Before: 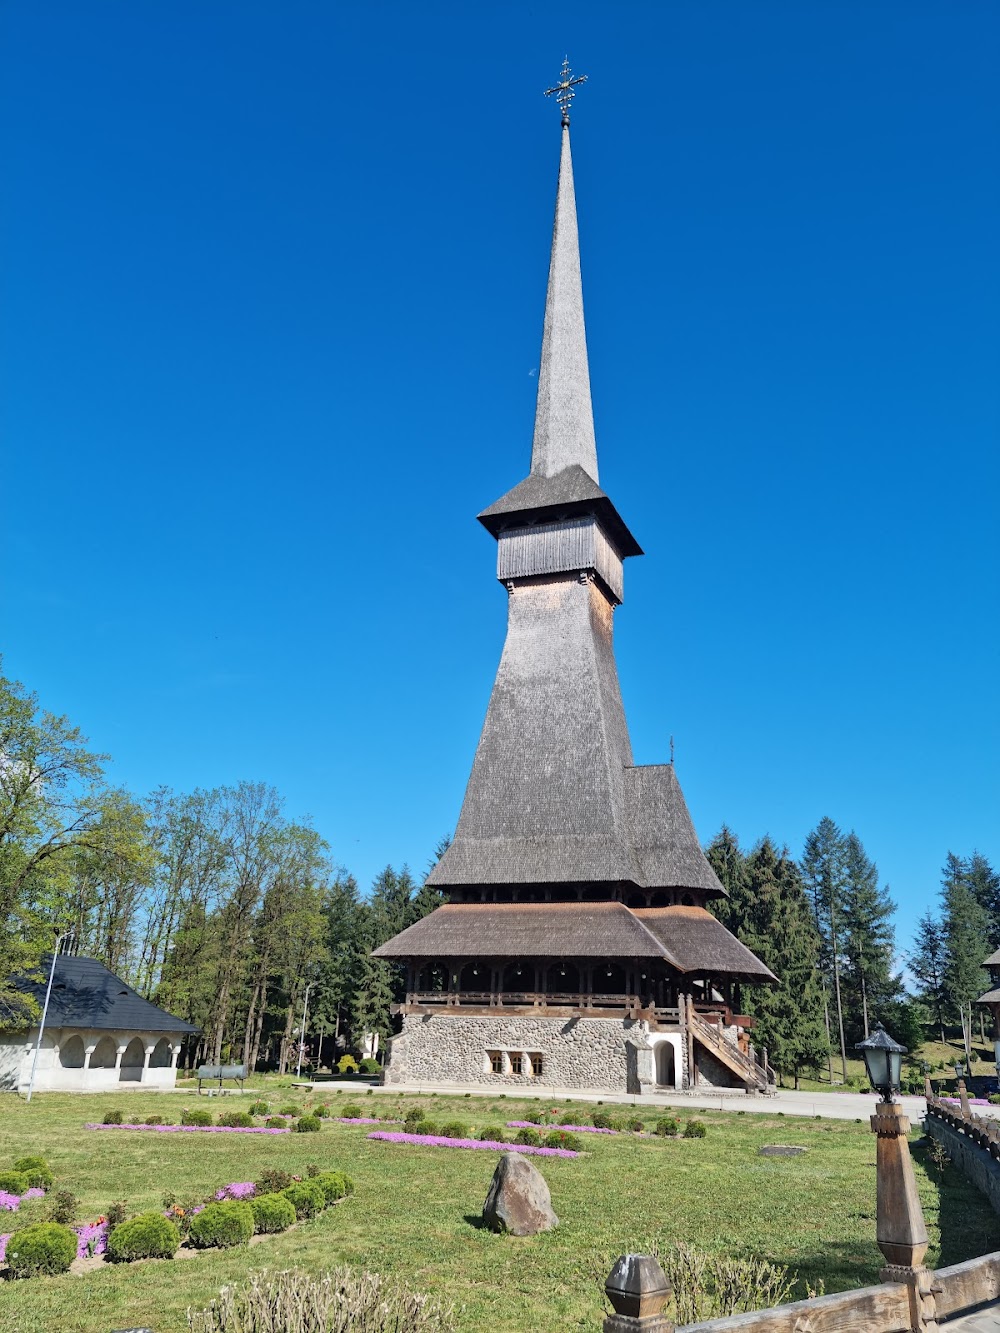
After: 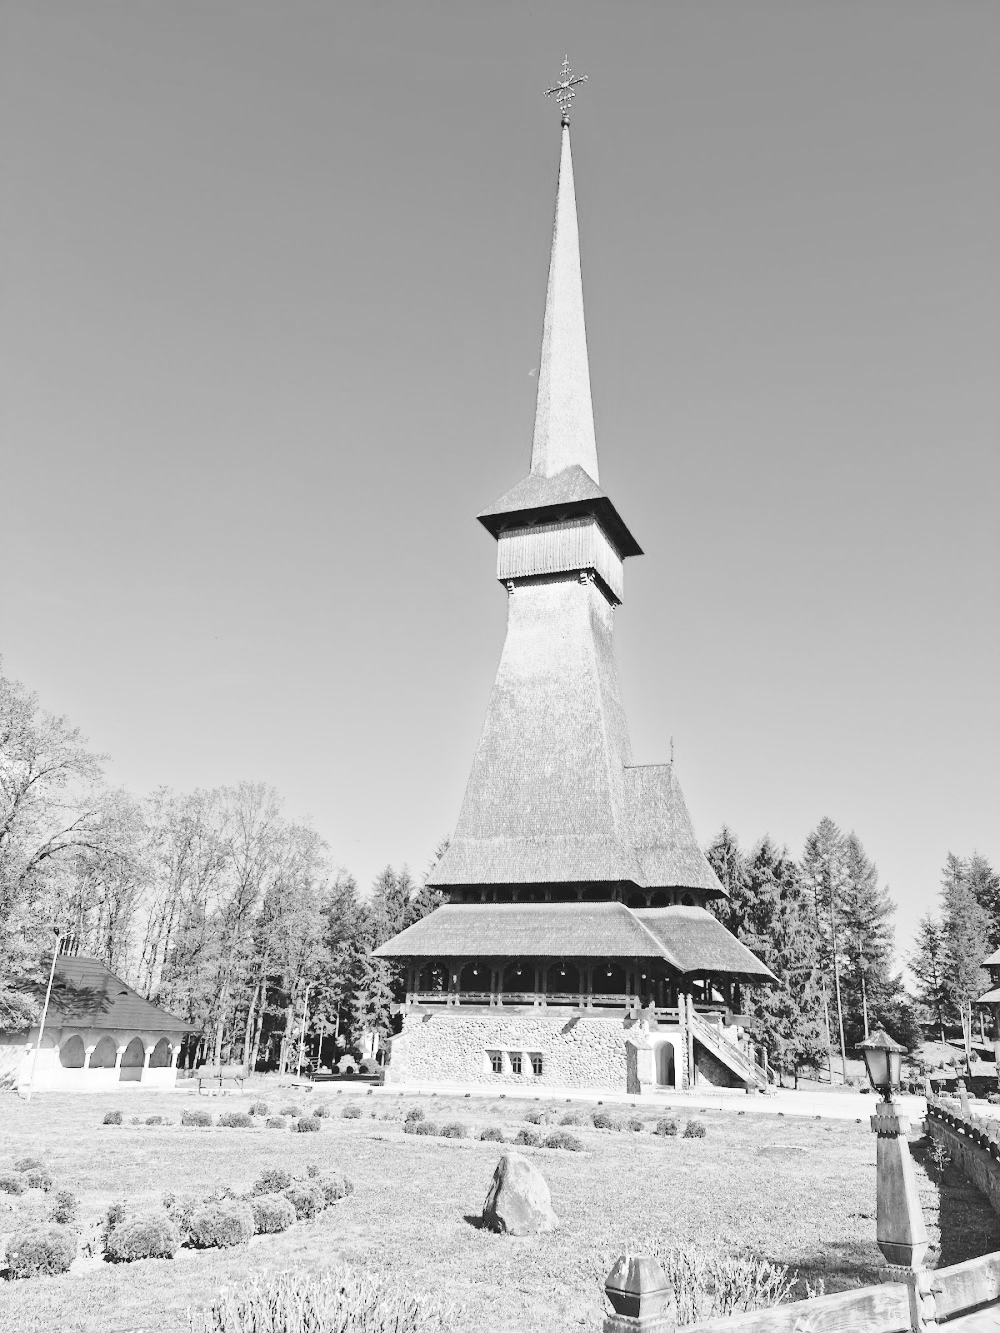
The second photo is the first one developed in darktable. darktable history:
exposure: black level correction 0, exposure 0.7 EV, compensate exposure bias true, compensate highlight preservation false
base curve: curves: ch0 [(0, 0.007) (0.028, 0.063) (0.121, 0.311) (0.46, 0.743) (0.859, 0.957) (1, 1)], preserve colors none
monochrome: a 73.58, b 64.21
